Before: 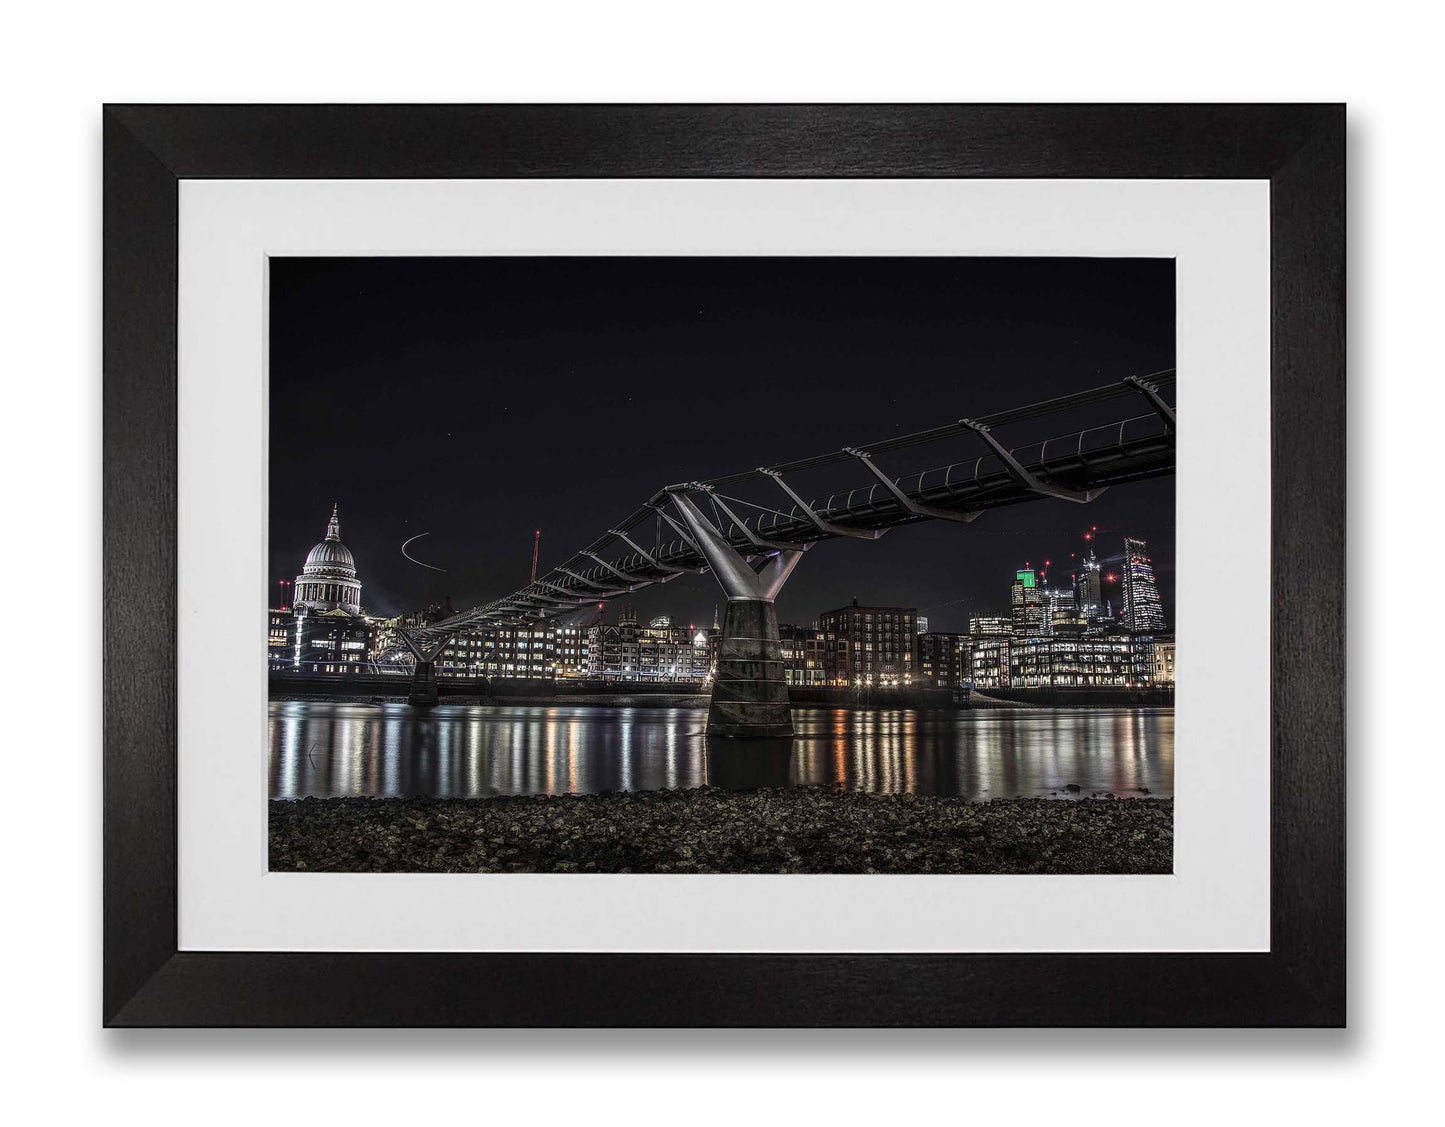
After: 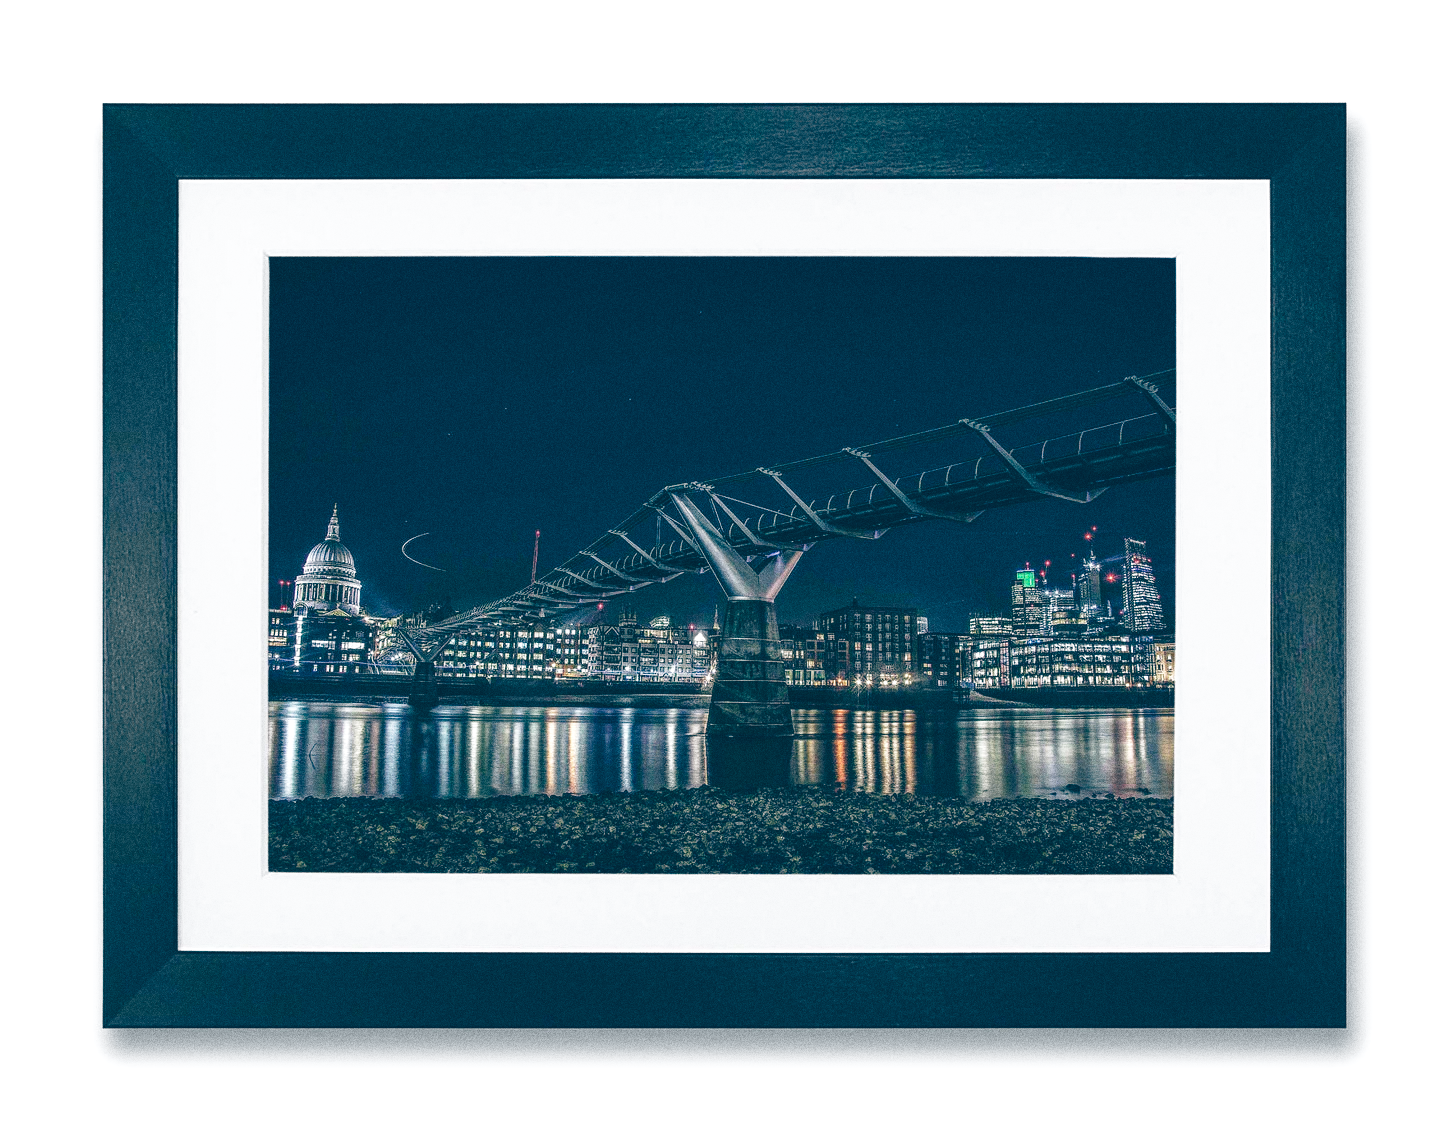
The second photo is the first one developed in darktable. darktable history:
color balance: lift [1.016, 0.983, 1, 1.017], gamma [0.958, 1, 1, 1], gain [0.981, 1.007, 0.993, 1.002], input saturation 118.26%, contrast 13.43%, contrast fulcrum 21.62%, output saturation 82.76%
grain: coarseness 0.09 ISO, strength 40%
shadows and highlights: on, module defaults
base curve: curves: ch0 [(0, 0) (0.028, 0.03) (0.121, 0.232) (0.46, 0.748) (0.859, 0.968) (1, 1)], preserve colors none
